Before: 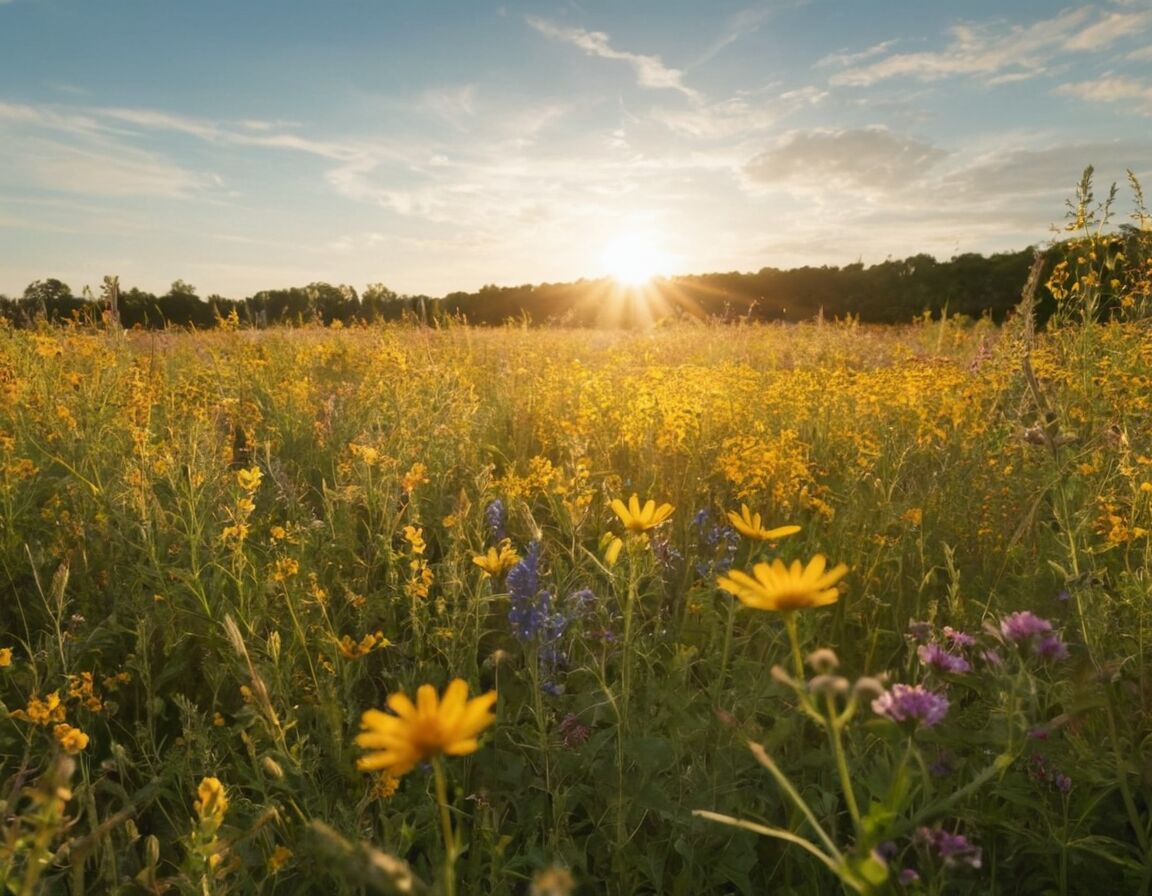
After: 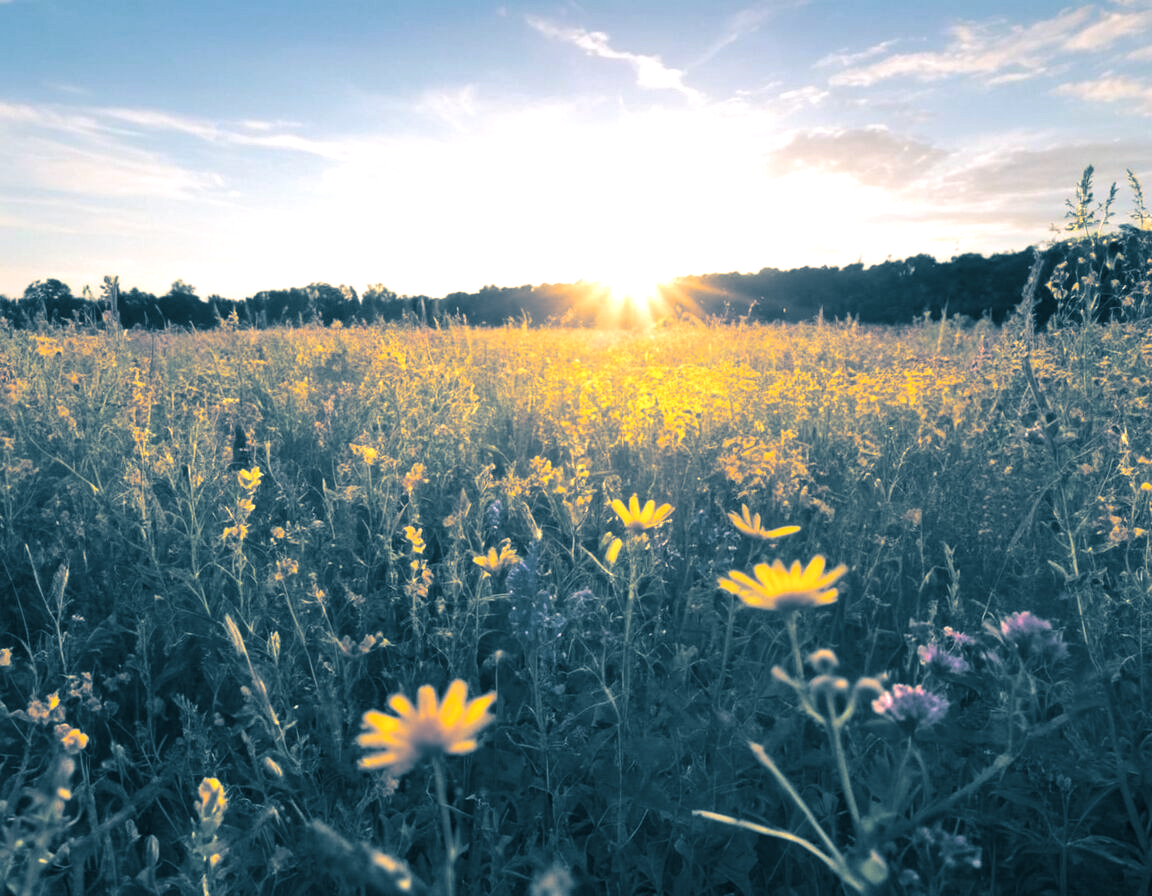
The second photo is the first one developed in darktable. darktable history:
white balance: red 1.004, blue 1.096
split-toning: shadows › hue 212.4°, balance -70
exposure: black level correction 0, exposure 0.7 EV, compensate exposure bias true, compensate highlight preservation false
